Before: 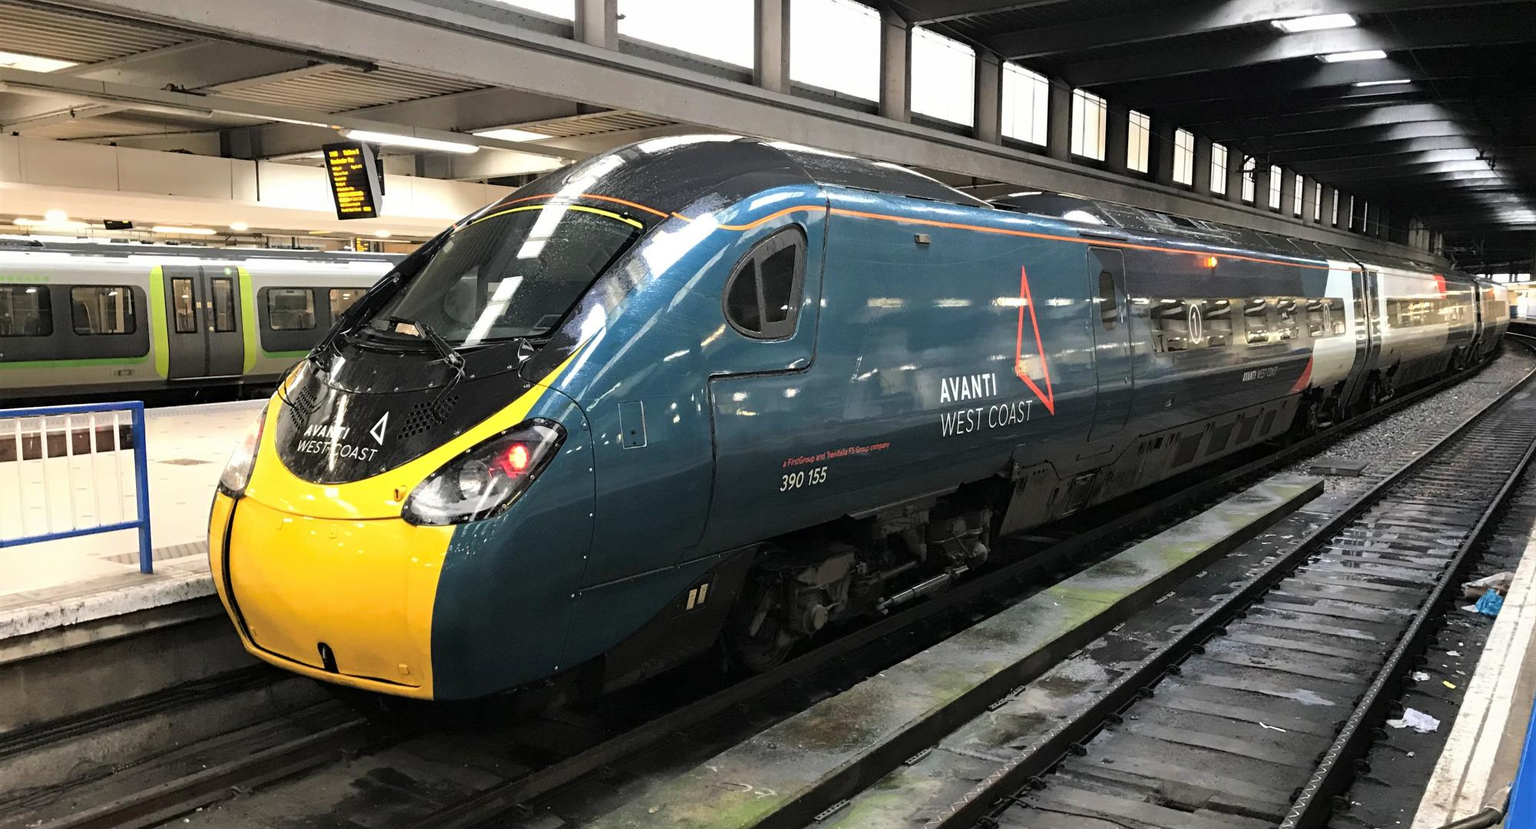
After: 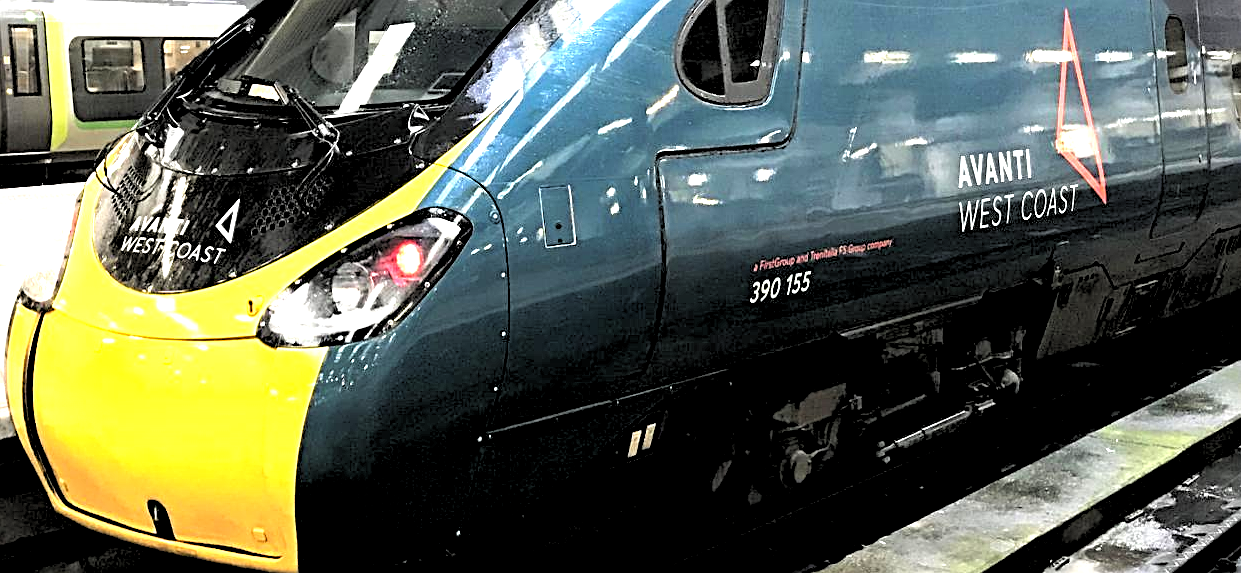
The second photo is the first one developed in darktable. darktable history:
exposure: black level correction 0, exposure 1.125 EV, compensate exposure bias true, compensate highlight preservation false
tone equalizer: on, module defaults
sharpen: radius 3.119
crop: left 13.312%, top 31.28%, right 24.627%, bottom 15.582%
rgb levels: levels [[0.034, 0.472, 0.904], [0, 0.5, 1], [0, 0.5, 1]]
